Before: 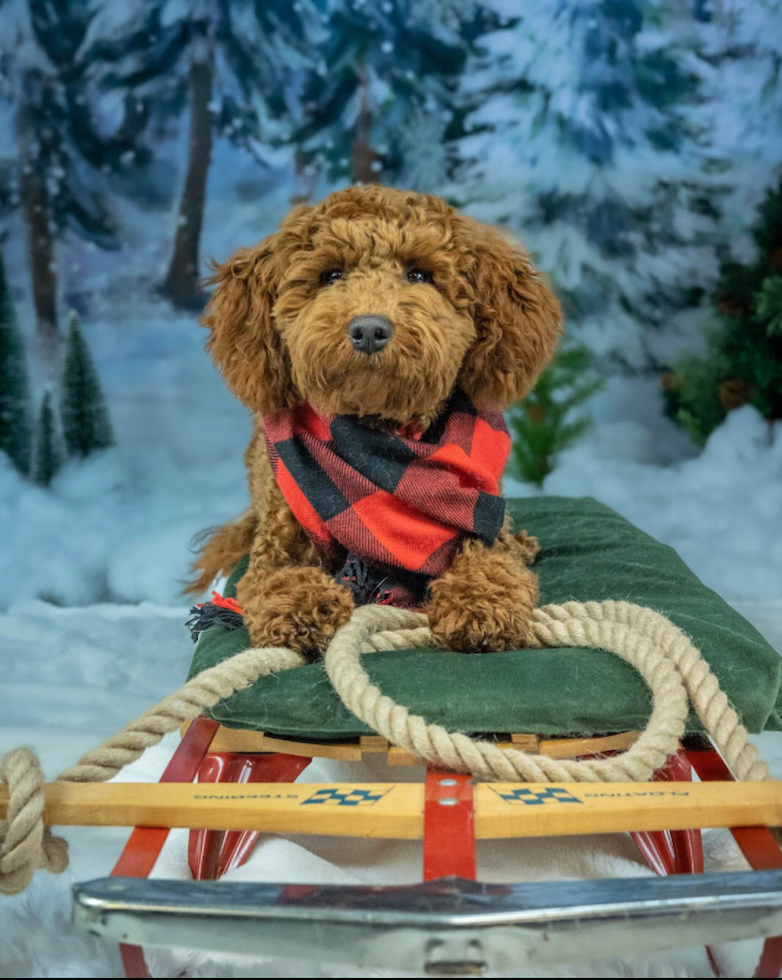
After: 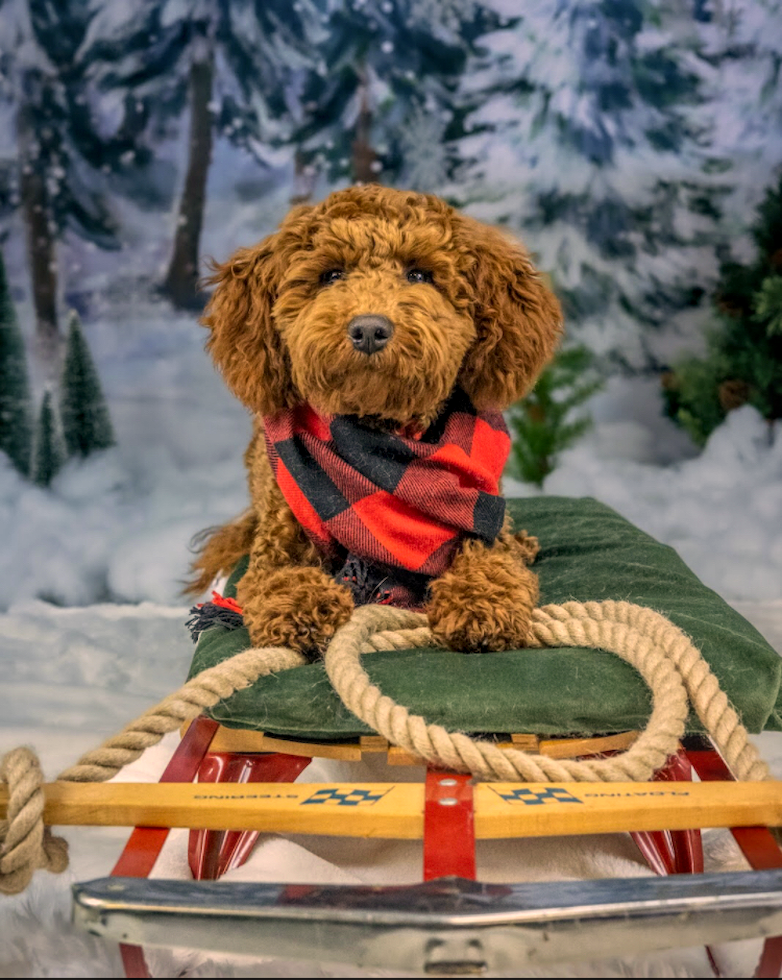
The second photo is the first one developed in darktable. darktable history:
color correction: highlights a* 17.77, highlights b* 19.03
local contrast: highlights 5%, shadows 3%, detail 133%
